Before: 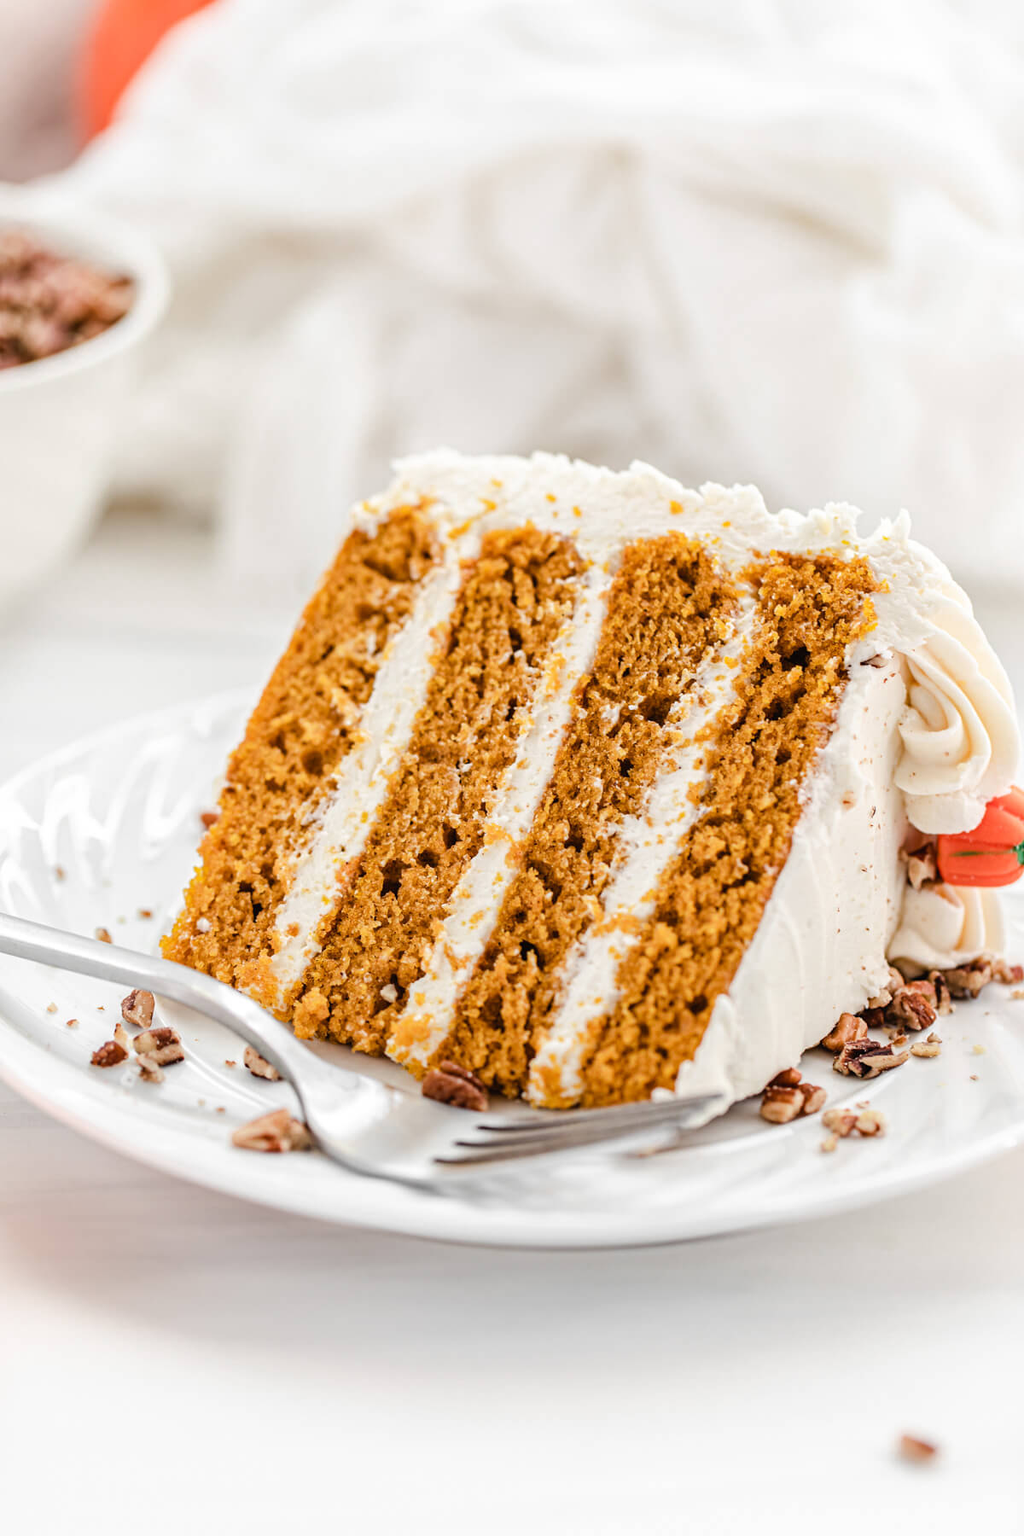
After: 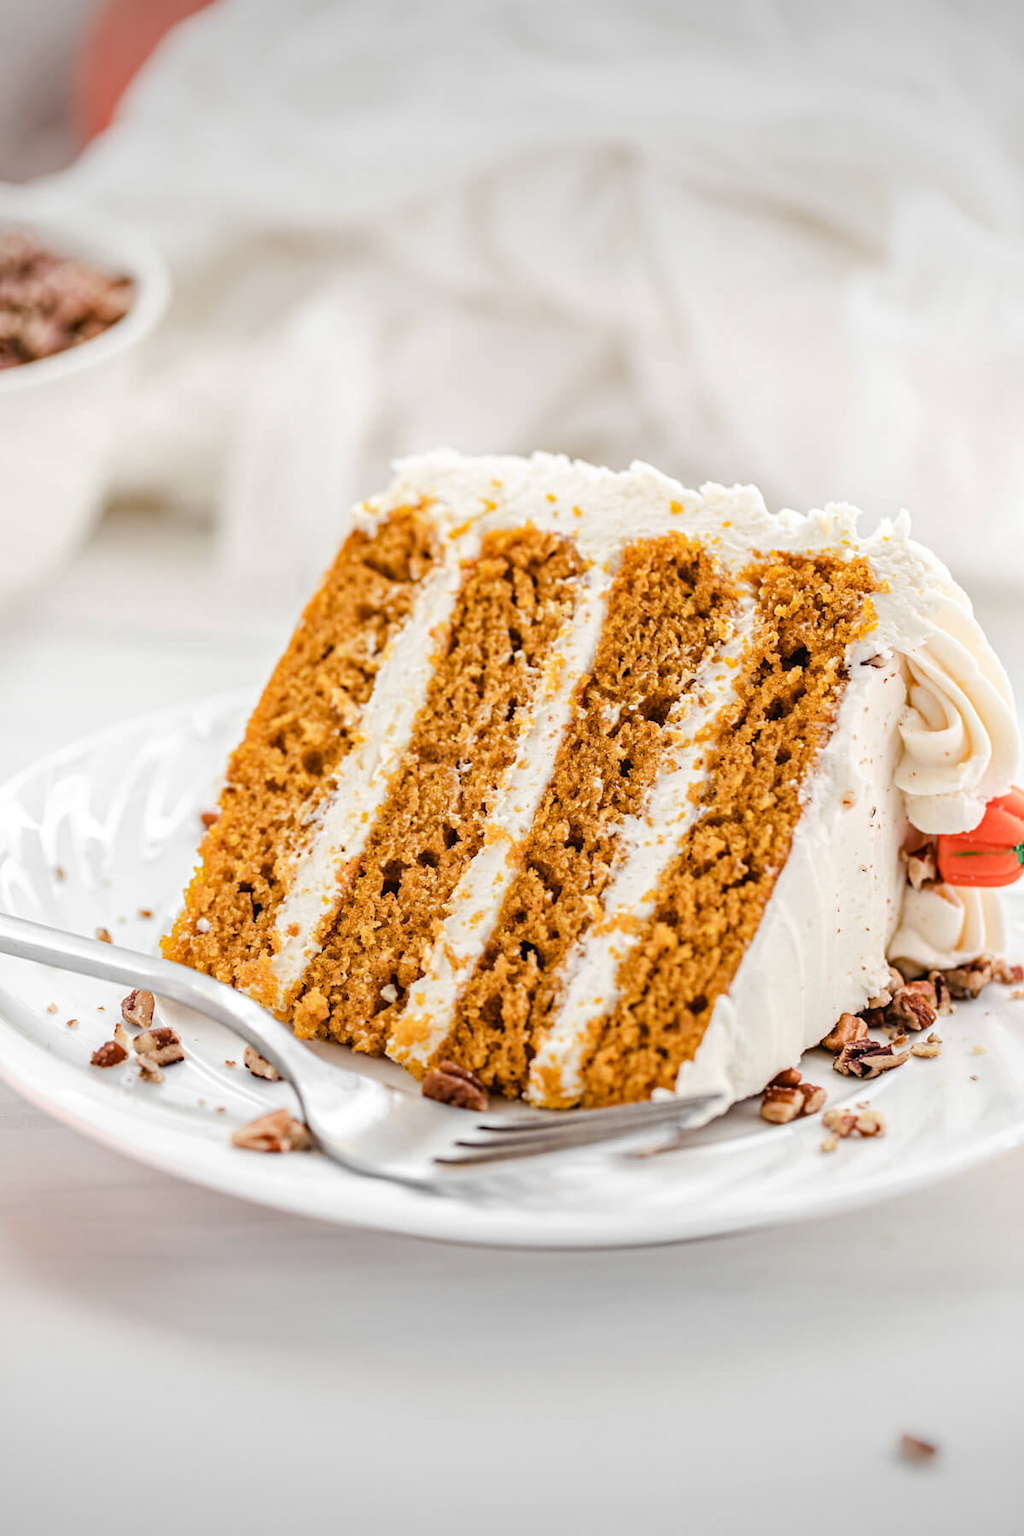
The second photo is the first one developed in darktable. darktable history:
haze removal: strength 0.091, compatibility mode true, adaptive false
vignetting: fall-off start 98.48%, fall-off radius 98.76%, width/height ratio 1.426
